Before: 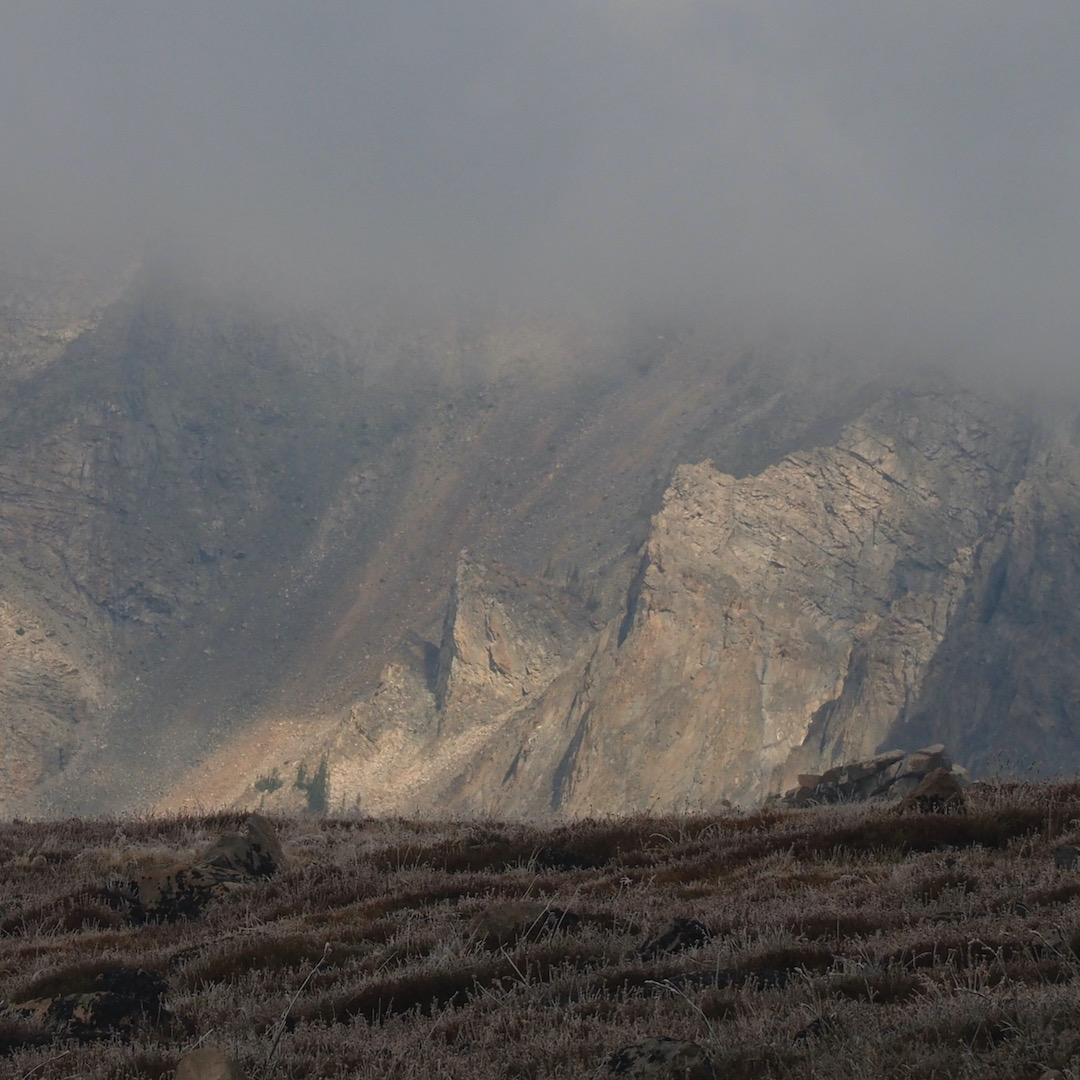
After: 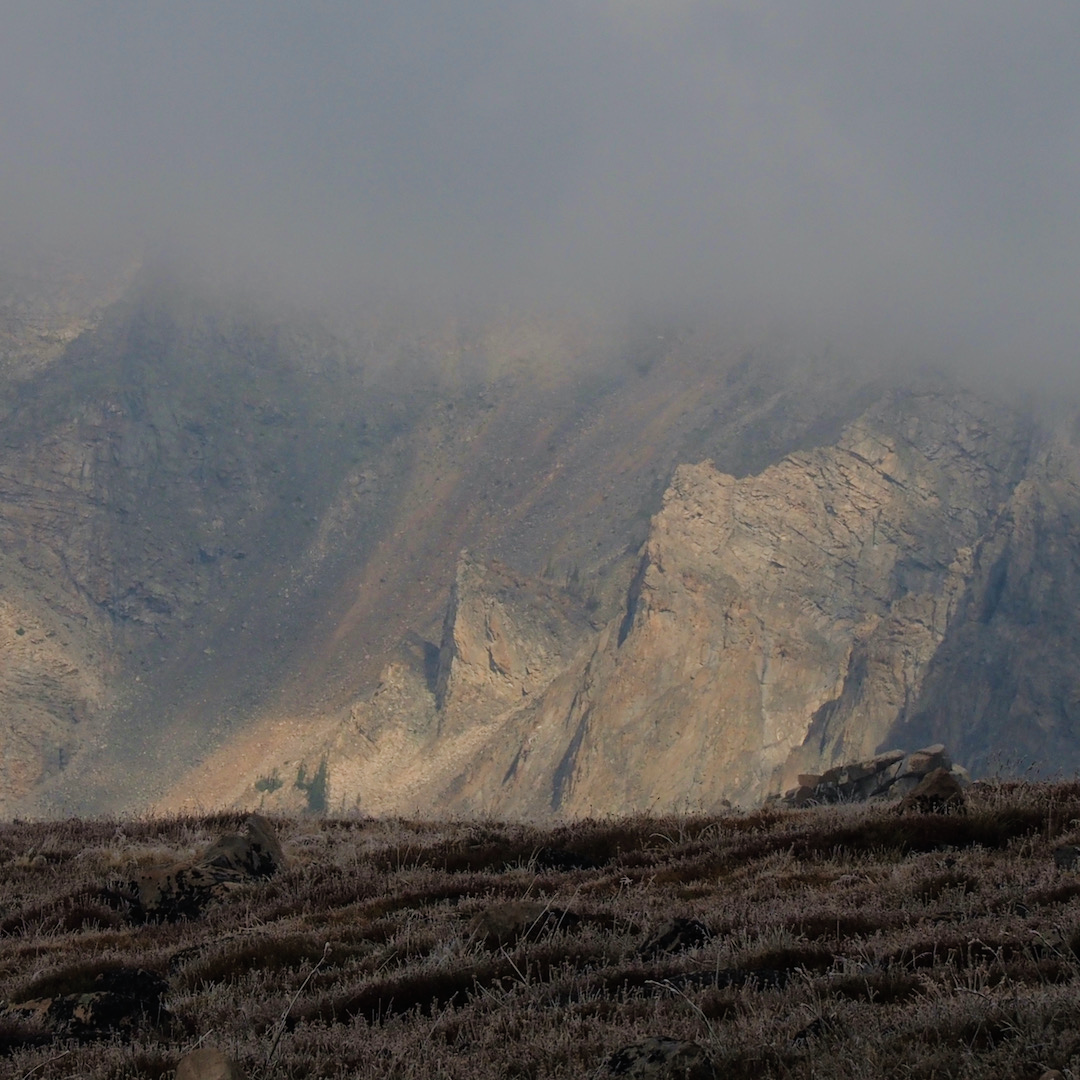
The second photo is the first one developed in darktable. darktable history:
velvia: on, module defaults
filmic rgb: black relative exposure -7.65 EV, white relative exposure 4.56 EV, hardness 3.61
